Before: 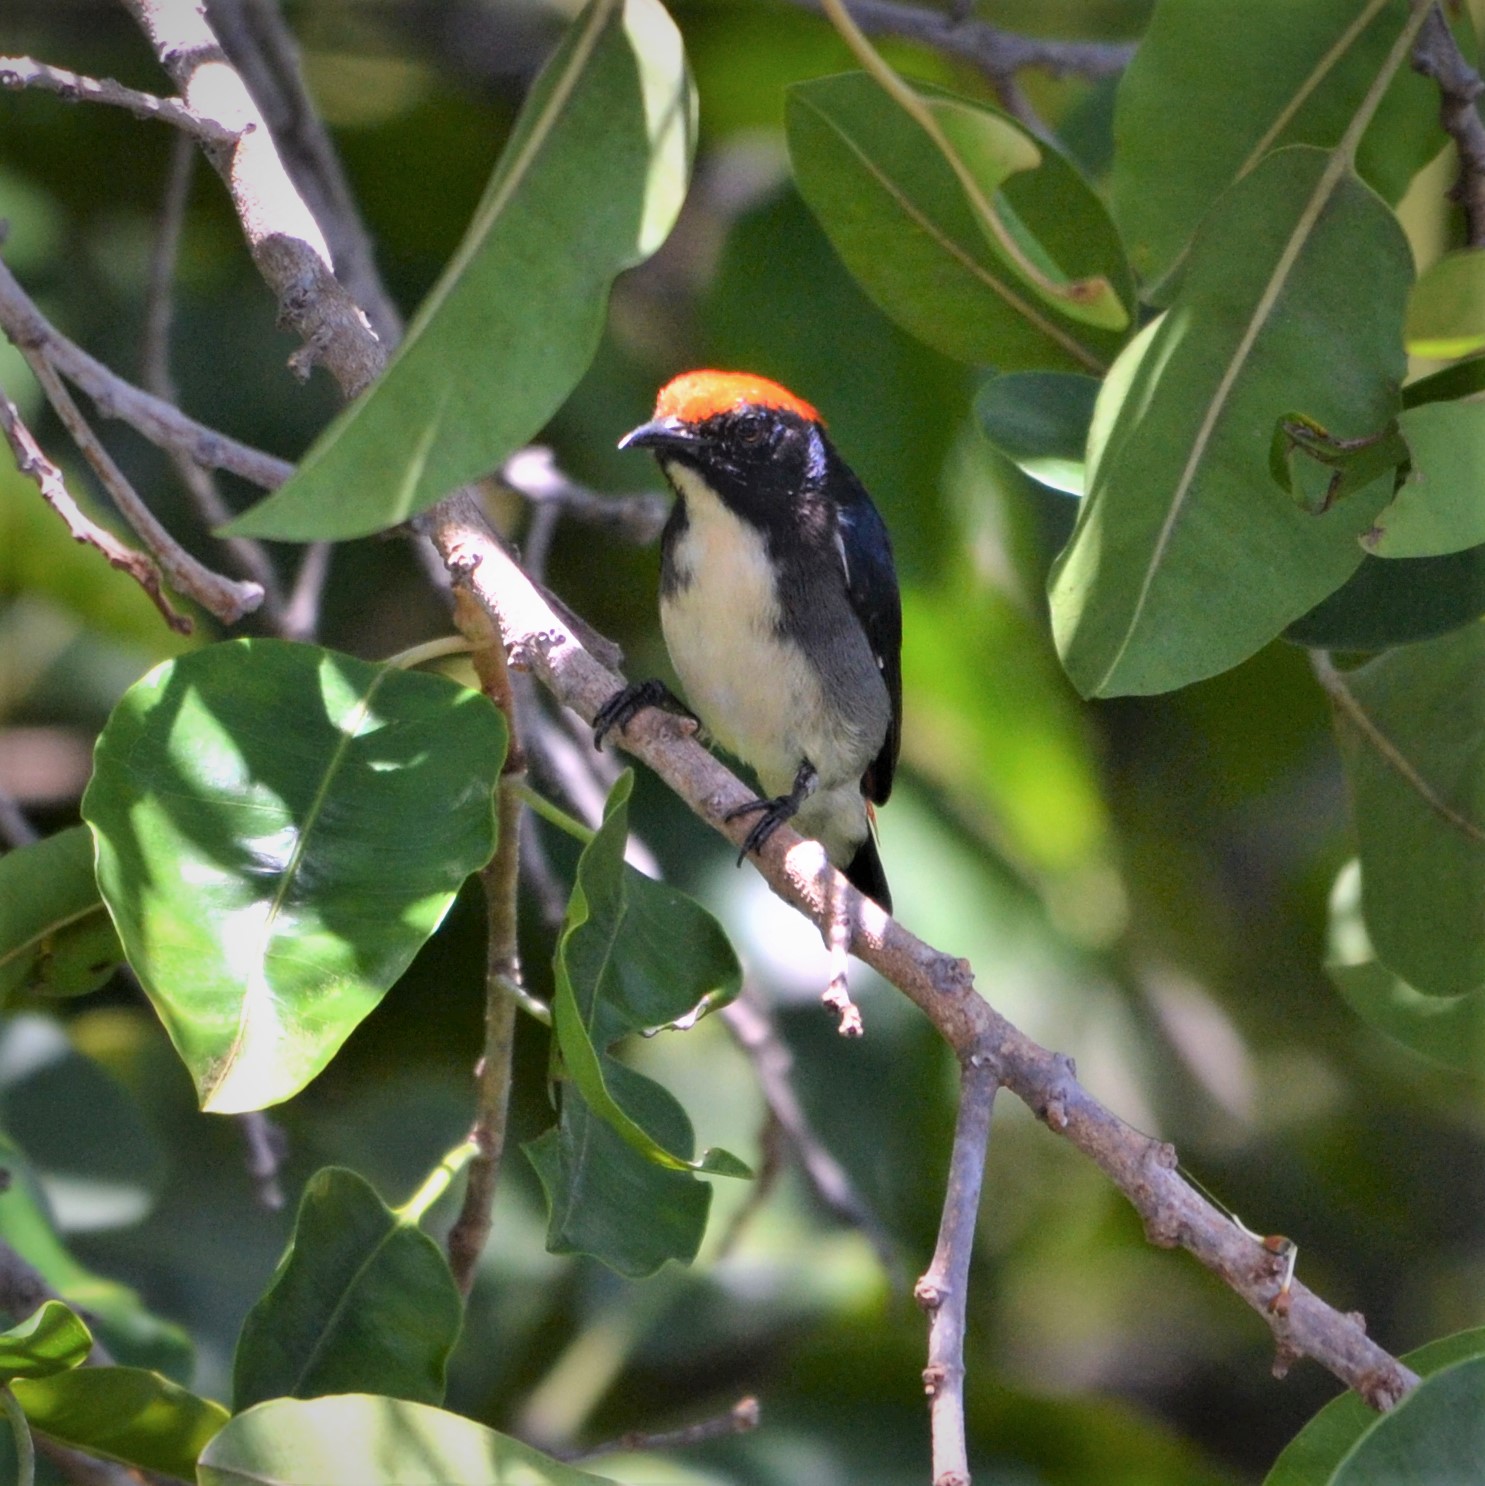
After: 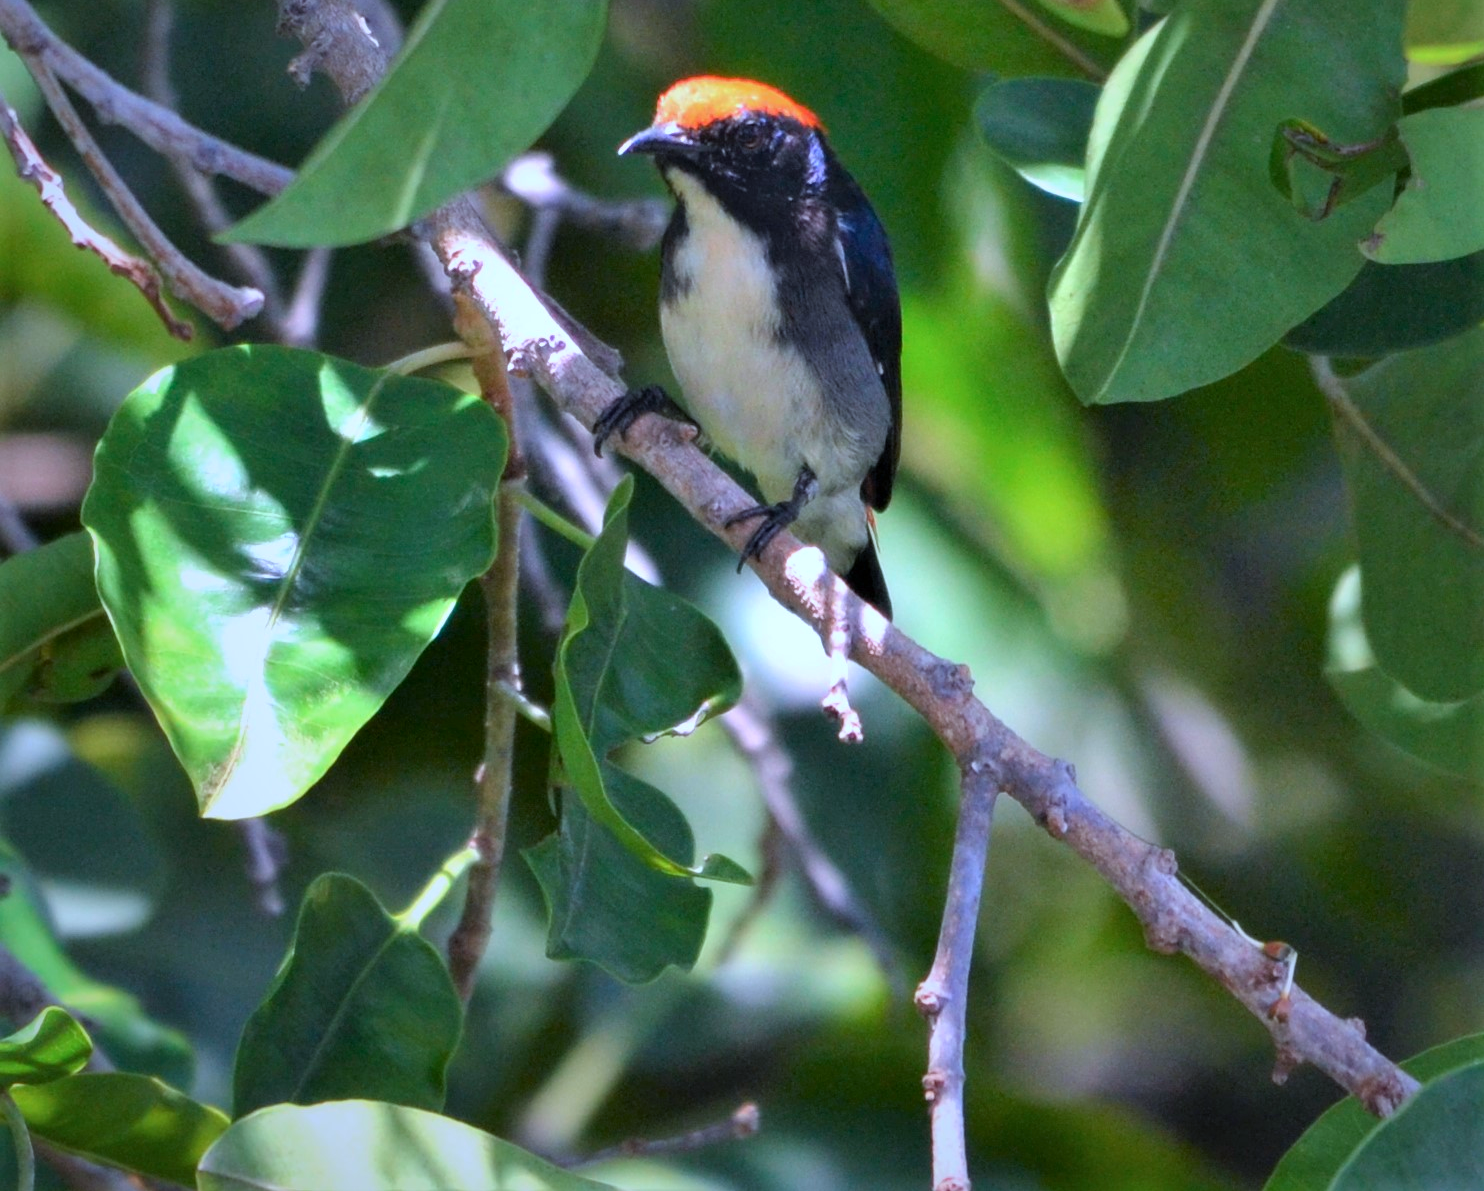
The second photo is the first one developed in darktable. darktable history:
color calibration: x 0.38, y 0.391, temperature 4088.78 K
contrast brightness saturation: contrast 0.04, saturation 0.158
crop and rotate: top 19.849%
